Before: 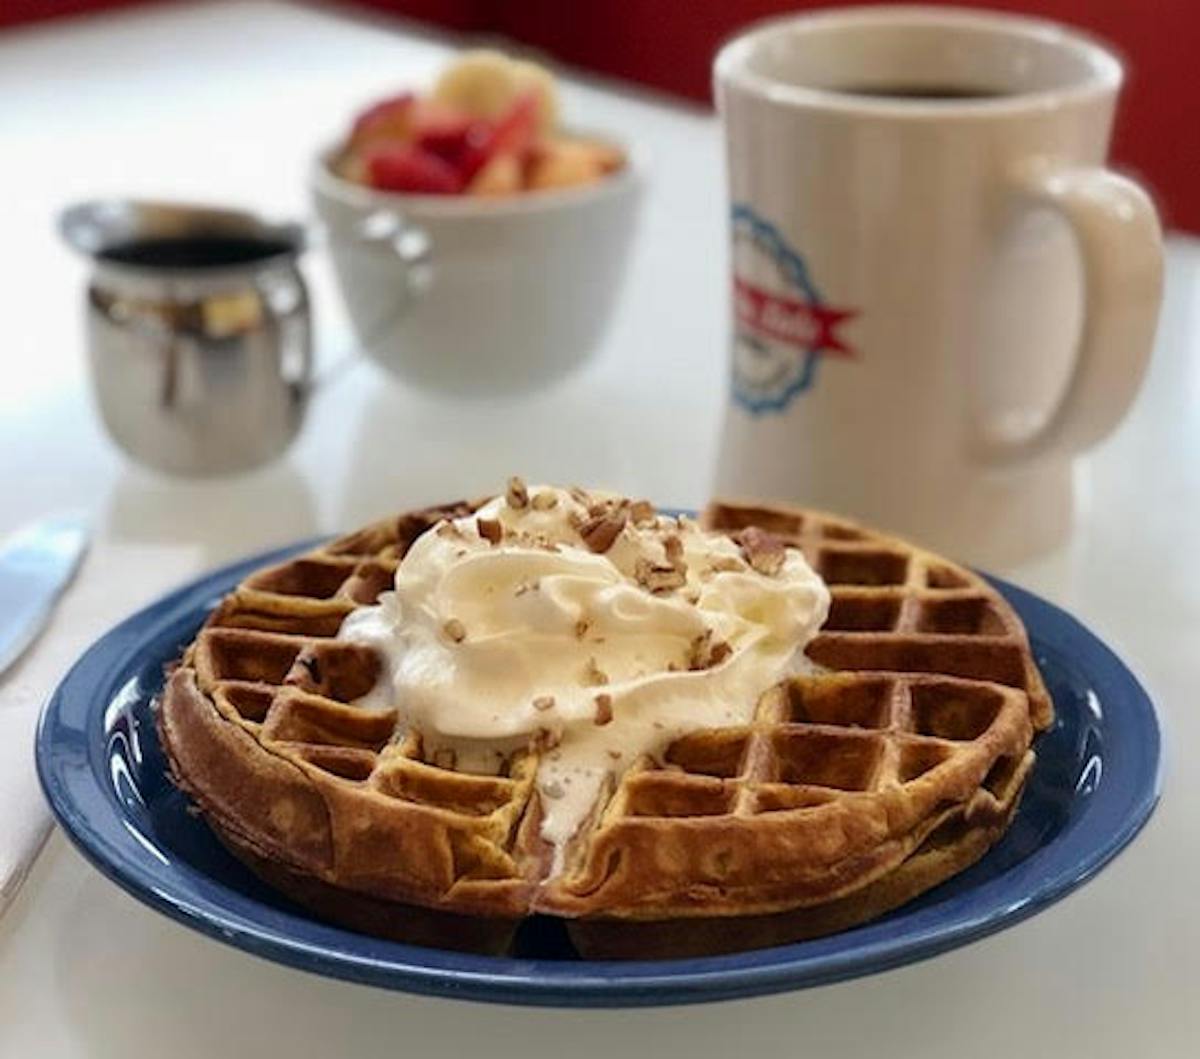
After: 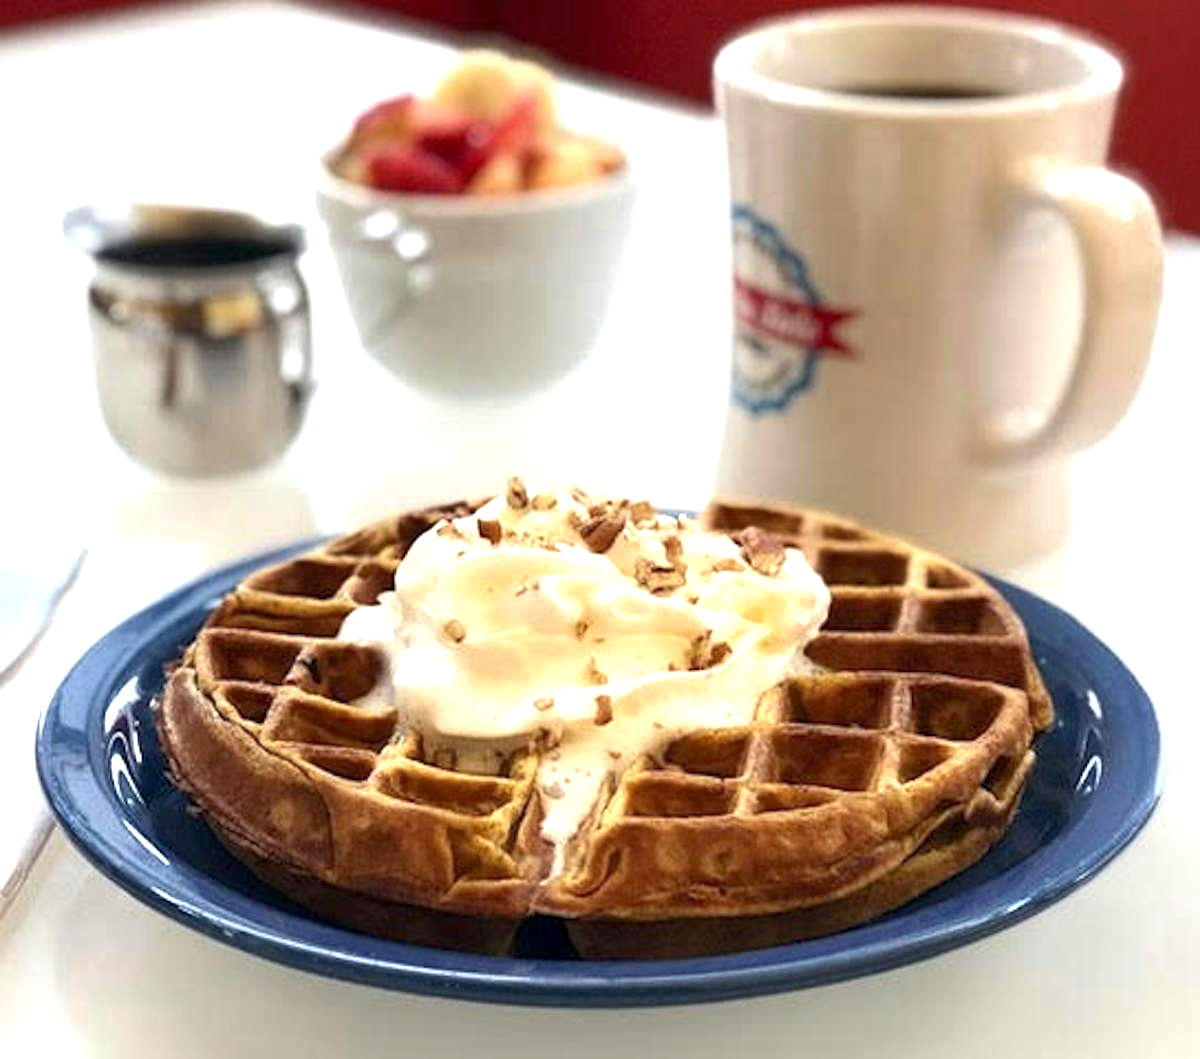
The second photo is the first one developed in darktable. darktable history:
tone equalizer: -8 EV -0.001 EV, -7 EV 0.002 EV, -6 EV -0.003 EV, -5 EV -0.015 EV, -4 EV -0.073 EV, -3 EV -0.206 EV, -2 EV -0.291 EV, -1 EV 0.122 EV, +0 EV 0.32 EV, mask exposure compensation -0.486 EV
local contrast: highlights 102%, shadows 98%, detail 119%, midtone range 0.2
exposure: black level correction 0, exposure 0.695 EV, compensate exposure bias true, compensate highlight preservation false
